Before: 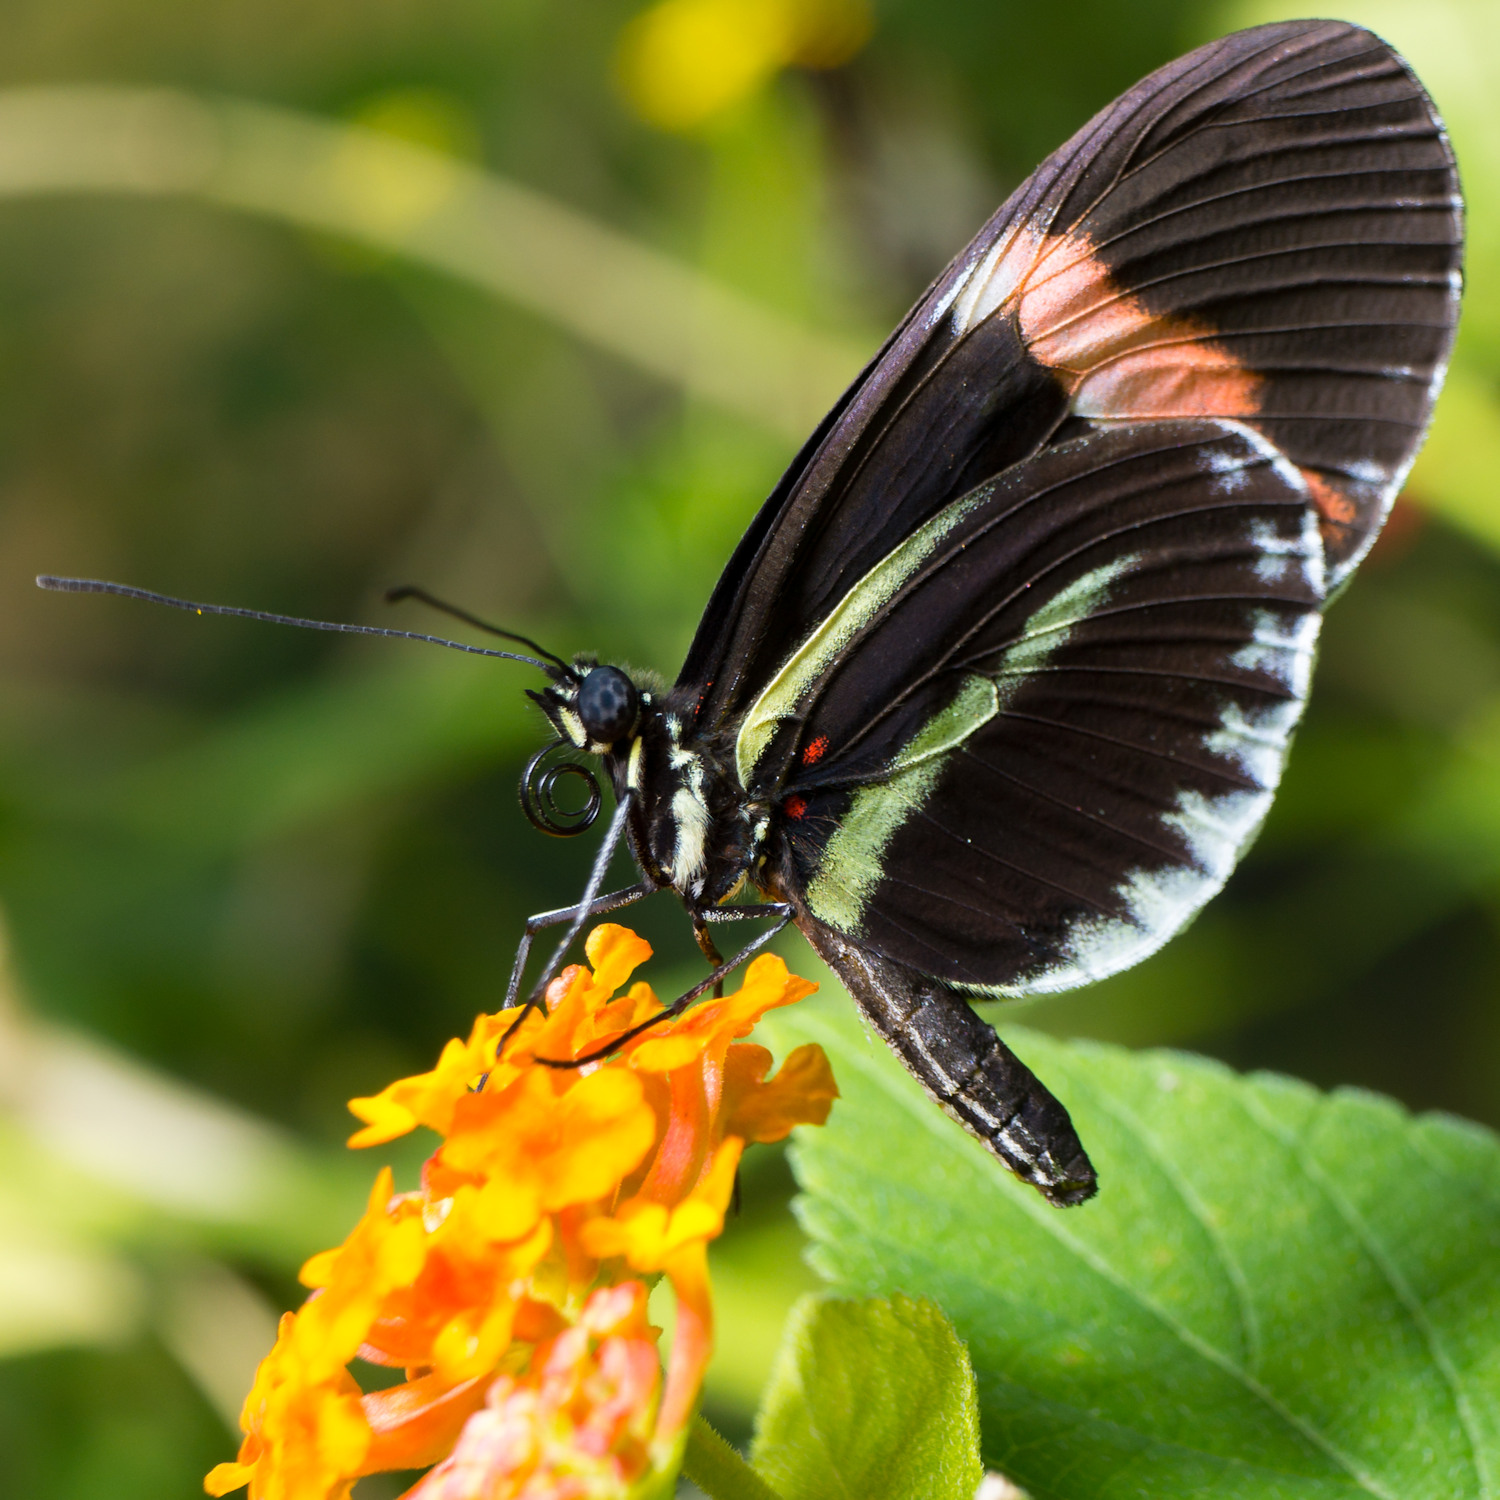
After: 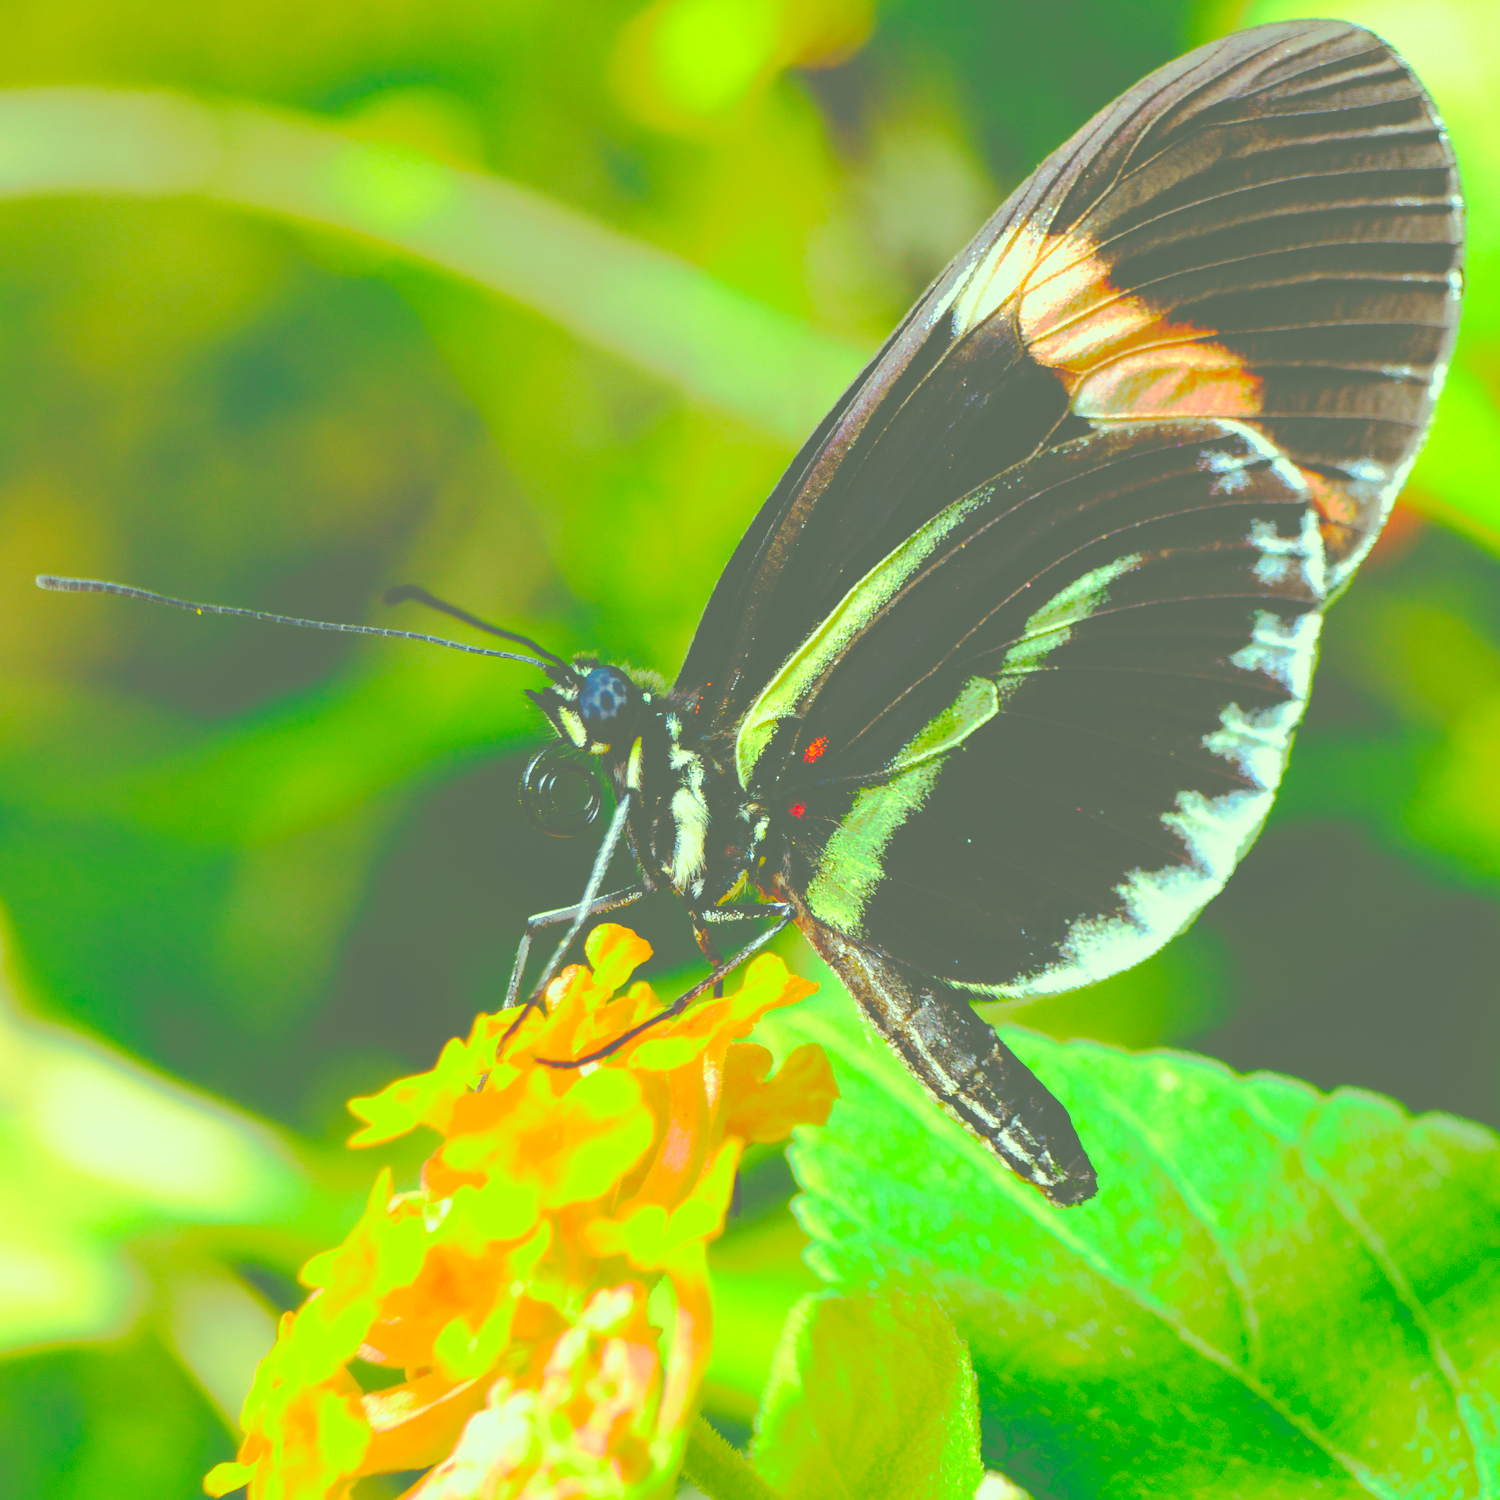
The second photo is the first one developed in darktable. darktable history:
tone curve: curves: ch0 [(0, 0) (0.003, 0.43) (0.011, 0.433) (0.025, 0.434) (0.044, 0.436) (0.069, 0.439) (0.1, 0.442) (0.136, 0.446) (0.177, 0.449) (0.224, 0.454) (0.277, 0.462) (0.335, 0.488) (0.399, 0.524) (0.468, 0.566) (0.543, 0.615) (0.623, 0.666) (0.709, 0.718) (0.801, 0.761) (0.898, 0.801) (1, 1)], preserve colors none
color correction: highlights a* -10.77, highlights b* 9.8, saturation 1.72
base curve: curves: ch0 [(0, 0.003) (0.001, 0.002) (0.006, 0.004) (0.02, 0.022) (0.048, 0.086) (0.094, 0.234) (0.162, 0.431) (0.258, 0.629) (0.385, 0.8) (0.548, 0.918) (0.751, 0.988) (1, 1)], preserve colors none
